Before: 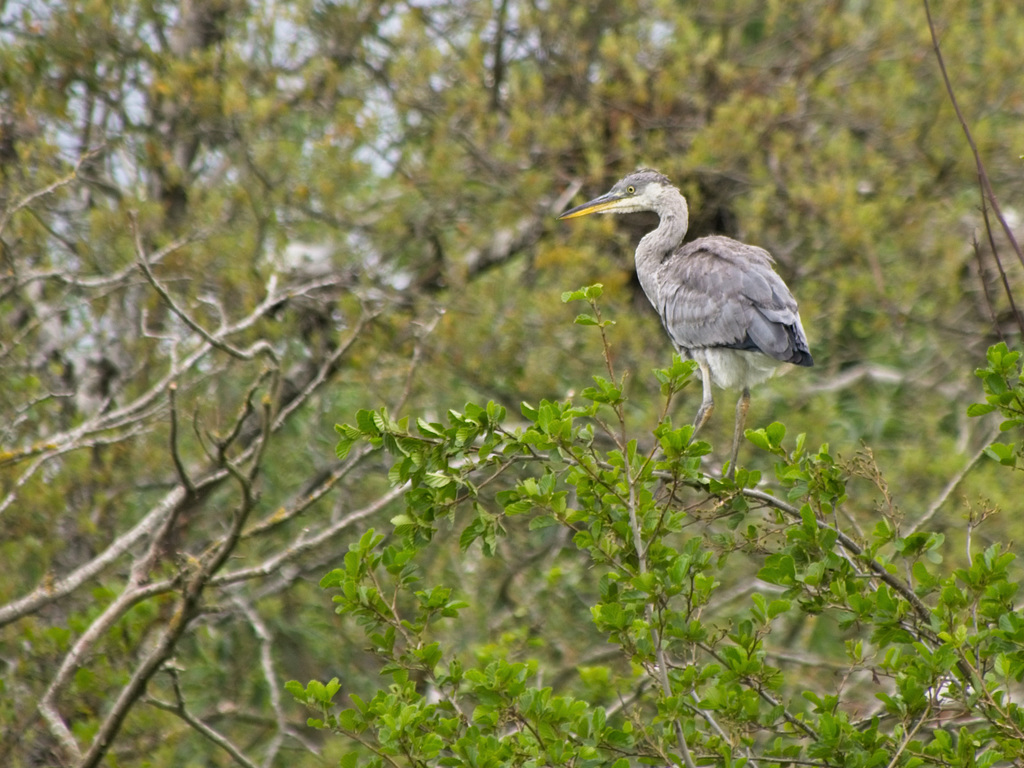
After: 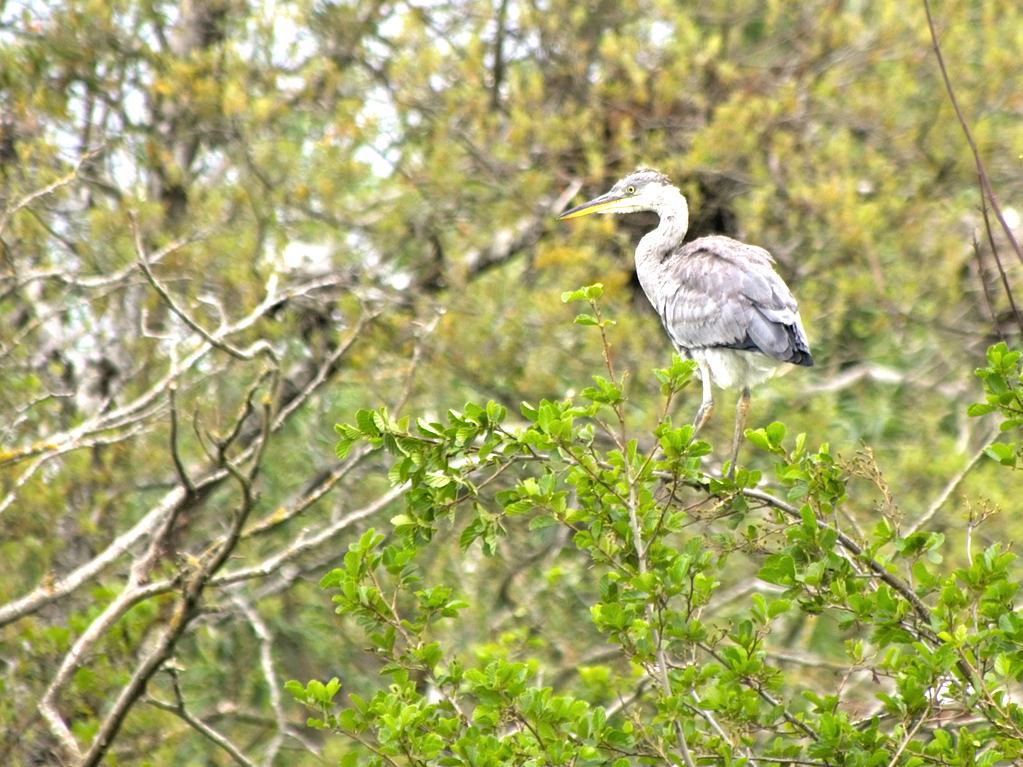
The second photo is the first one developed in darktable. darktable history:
crop: left 0.008%
exposure: exposure 0.014 EV, compensate highlight preservation false
tone equalizer: -8 EV -1.04 EV, -7 EV -1.01 EV, -6 EV -0.84 EV, -5 EV -0.575 EV, -3 EV 0.588 EV, -2 EV 0.896 EV, -1 EV 0.998 EV, +0 EV 1.06 EV
